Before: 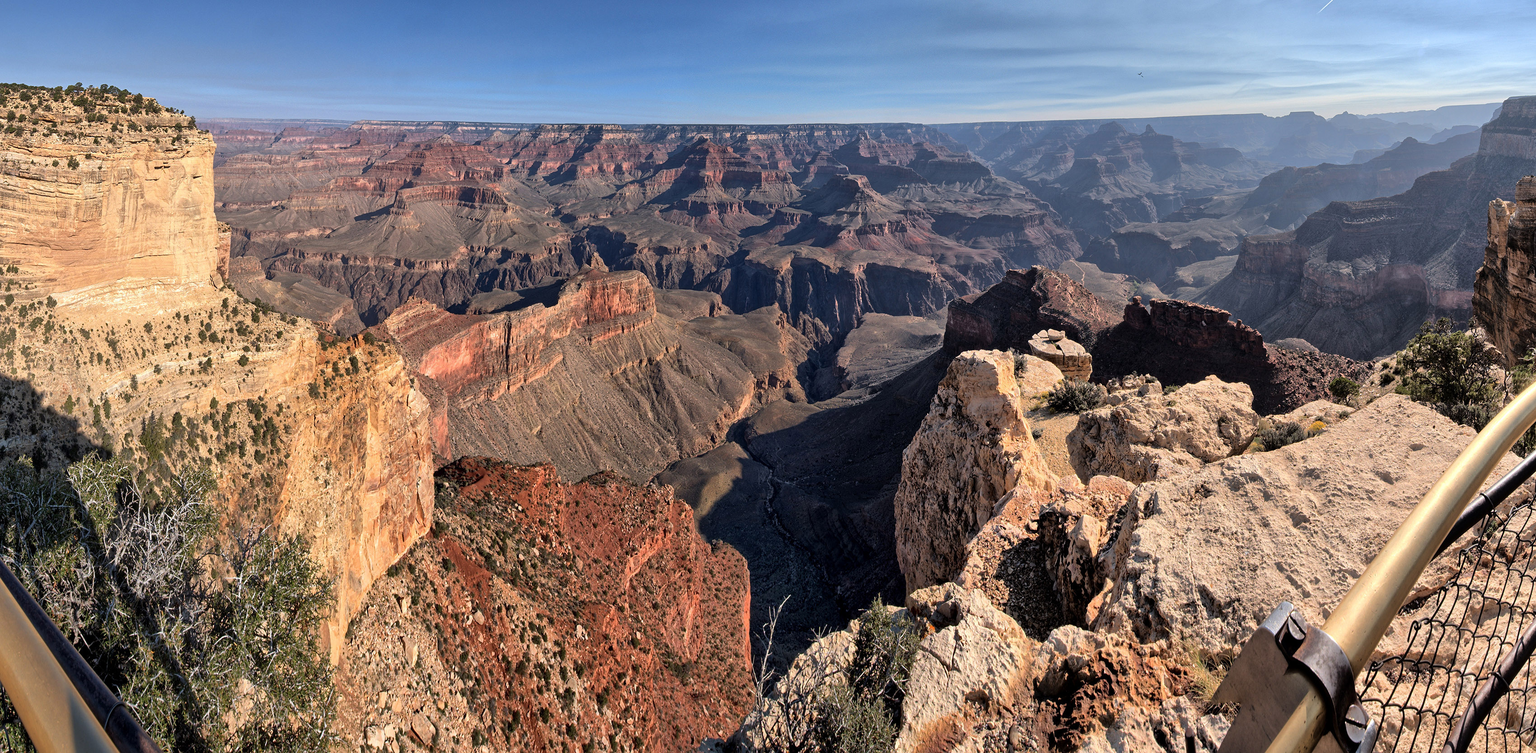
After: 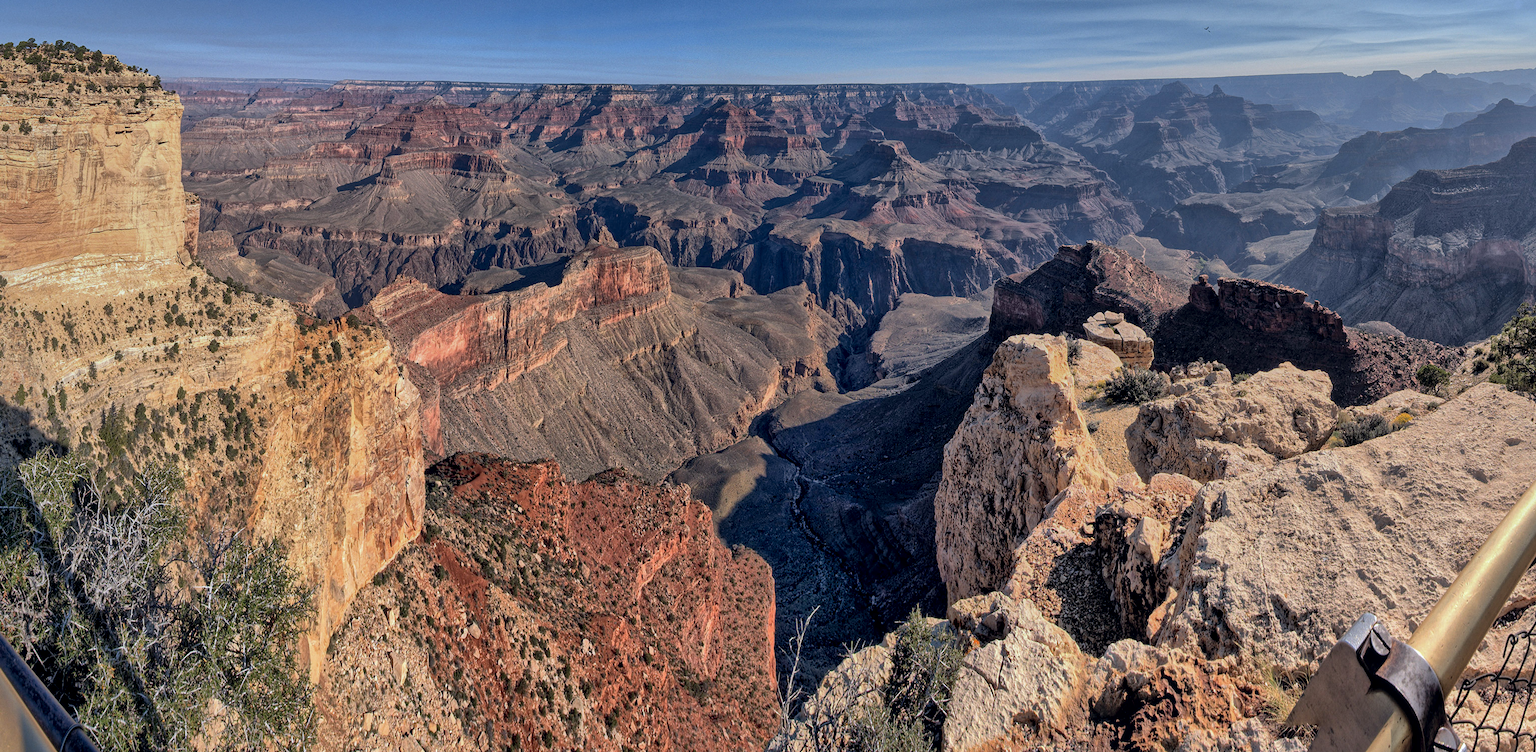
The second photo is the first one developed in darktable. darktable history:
graduated density: on, module defaults
crop: left 3.305%, top 6.436%, right 6.389%, bottom 3.258%
white balance: red 0.974, blue 1.044
shadows and highlights: highlights -60
local contrast: highlights 99%, shadows 86%, detail 160%, midtone range 0.2
color correction: highlights a* 0.207, highlights b* 2.7, shadows a* -0.874, shadows b* -4.78
grain: coarseness 0.09 ISO, strength 10%
